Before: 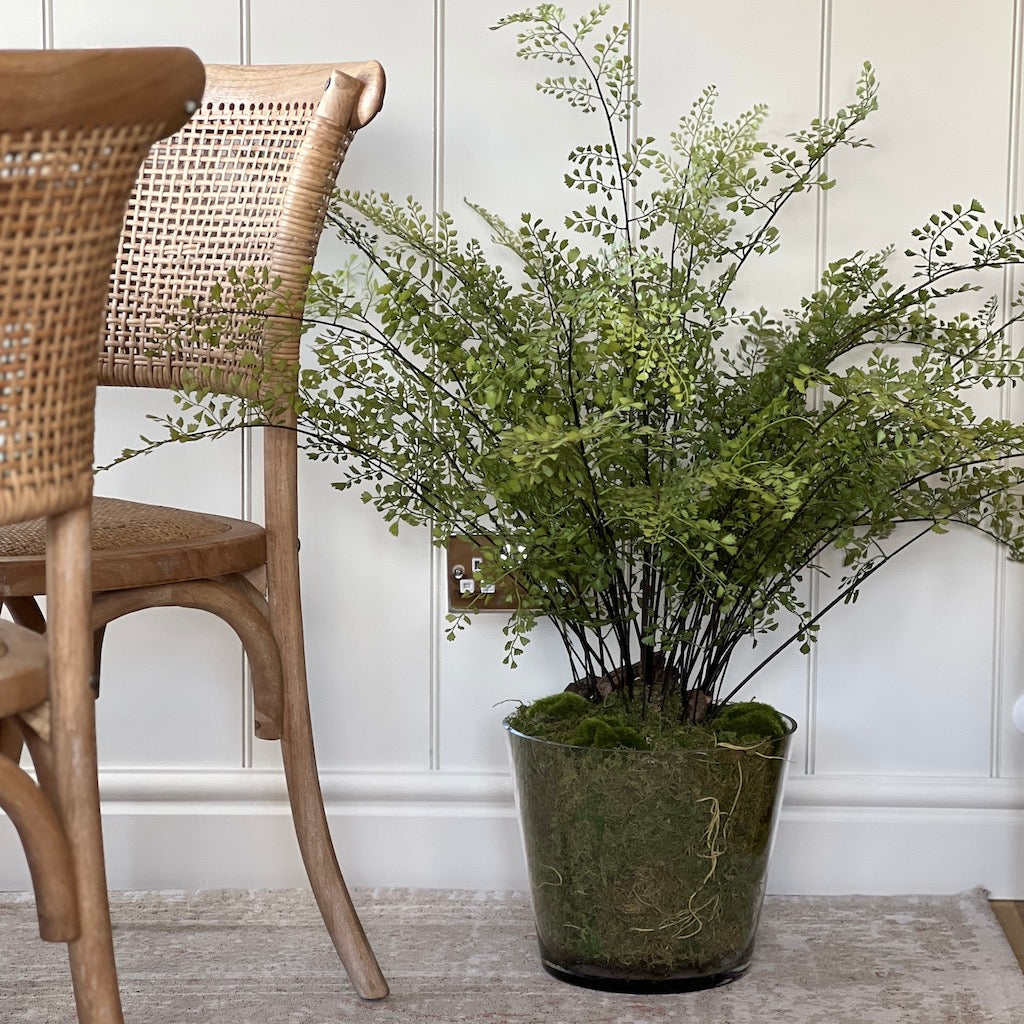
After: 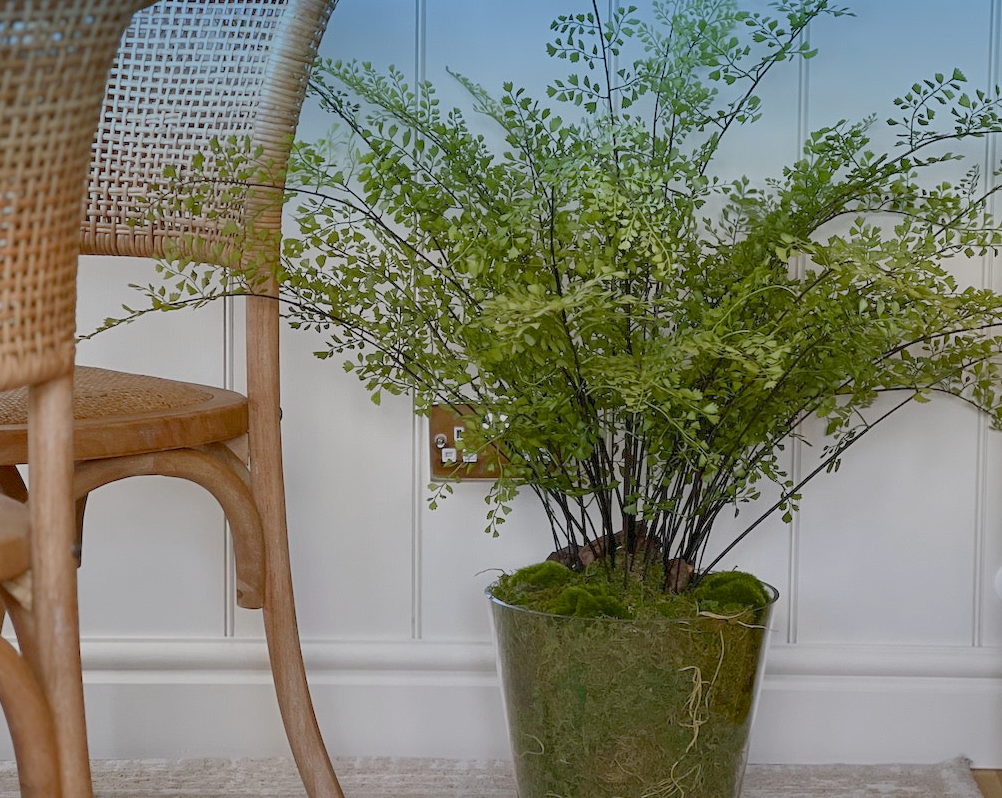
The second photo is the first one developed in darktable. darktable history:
color balance rgb: shadows lift › chroma 1%, shadows lift › hue 113°, highlights gain › chroma 0.2%, highlights gain › hue 333°, perceptual saturation grading › global saturation 20%, perceptual saturation grading › highlights -50%, perceptual saturation grading › shadows 25%, contrast -30%
crop and rotate: left 1.814%, top 12.818%, right 0.25%, bottom 9.225%
graduated density: density 2.02 EV, hardness 44%, rotation 0.374°, offset 8.21, hue 208.8°, saturation 97%
